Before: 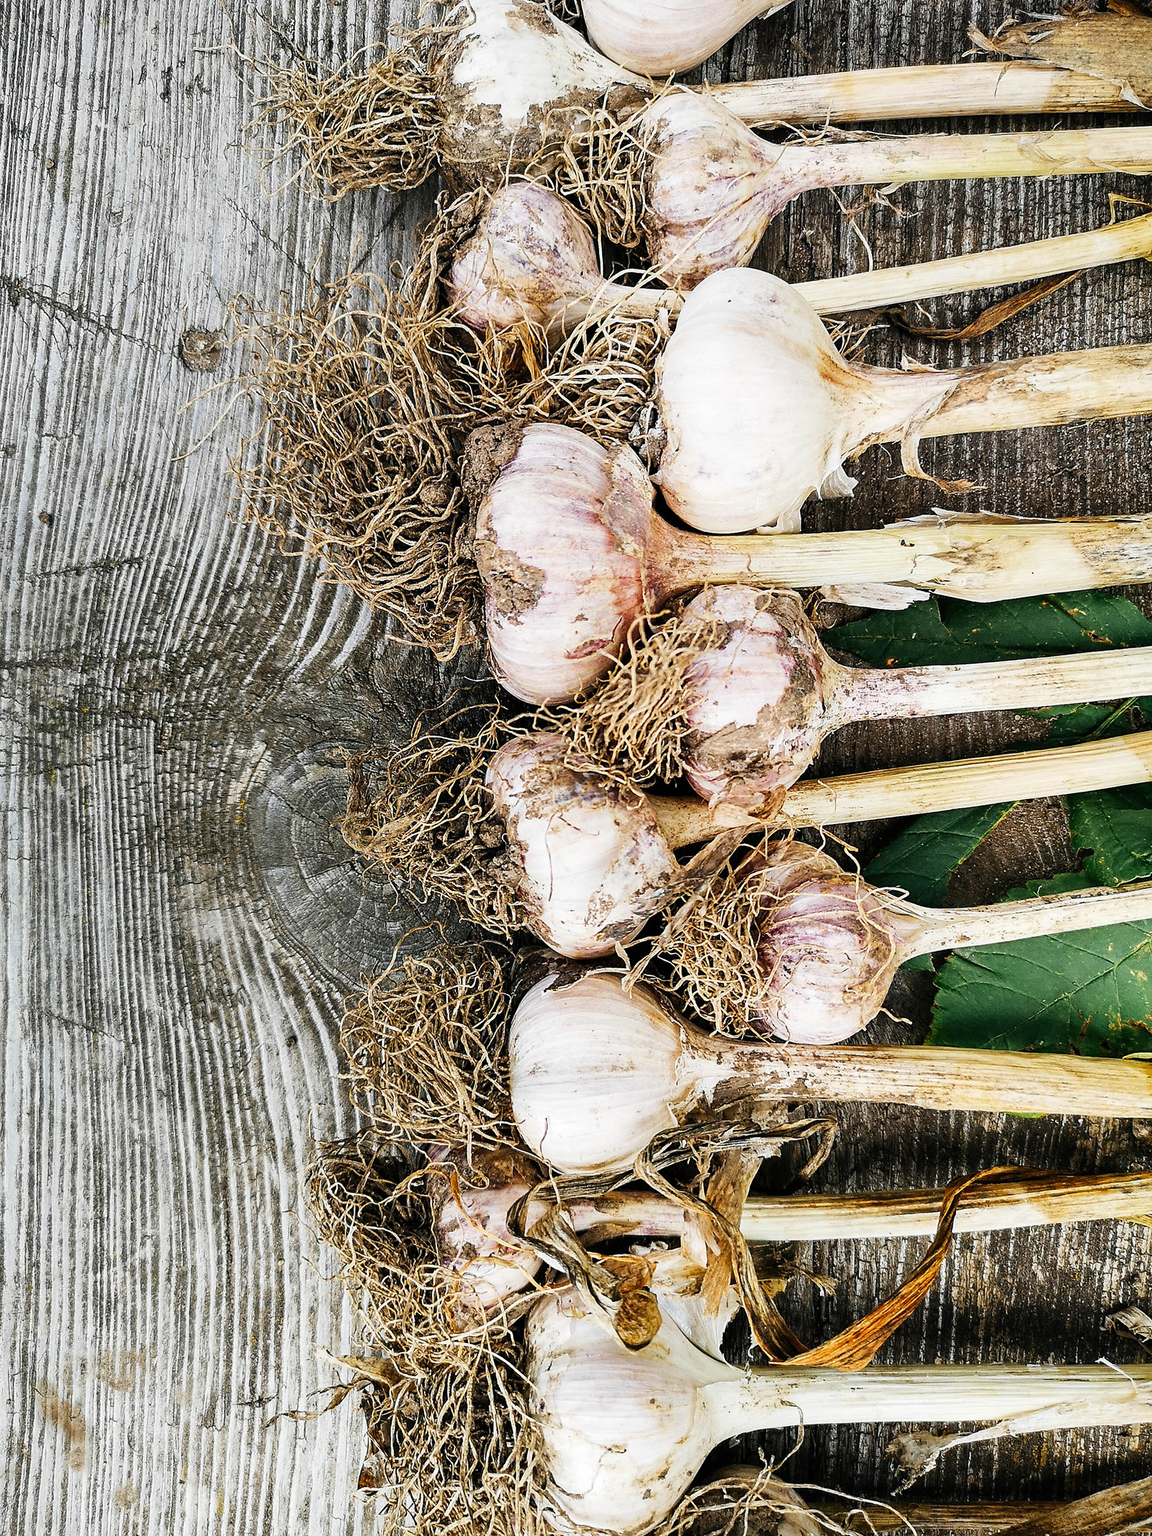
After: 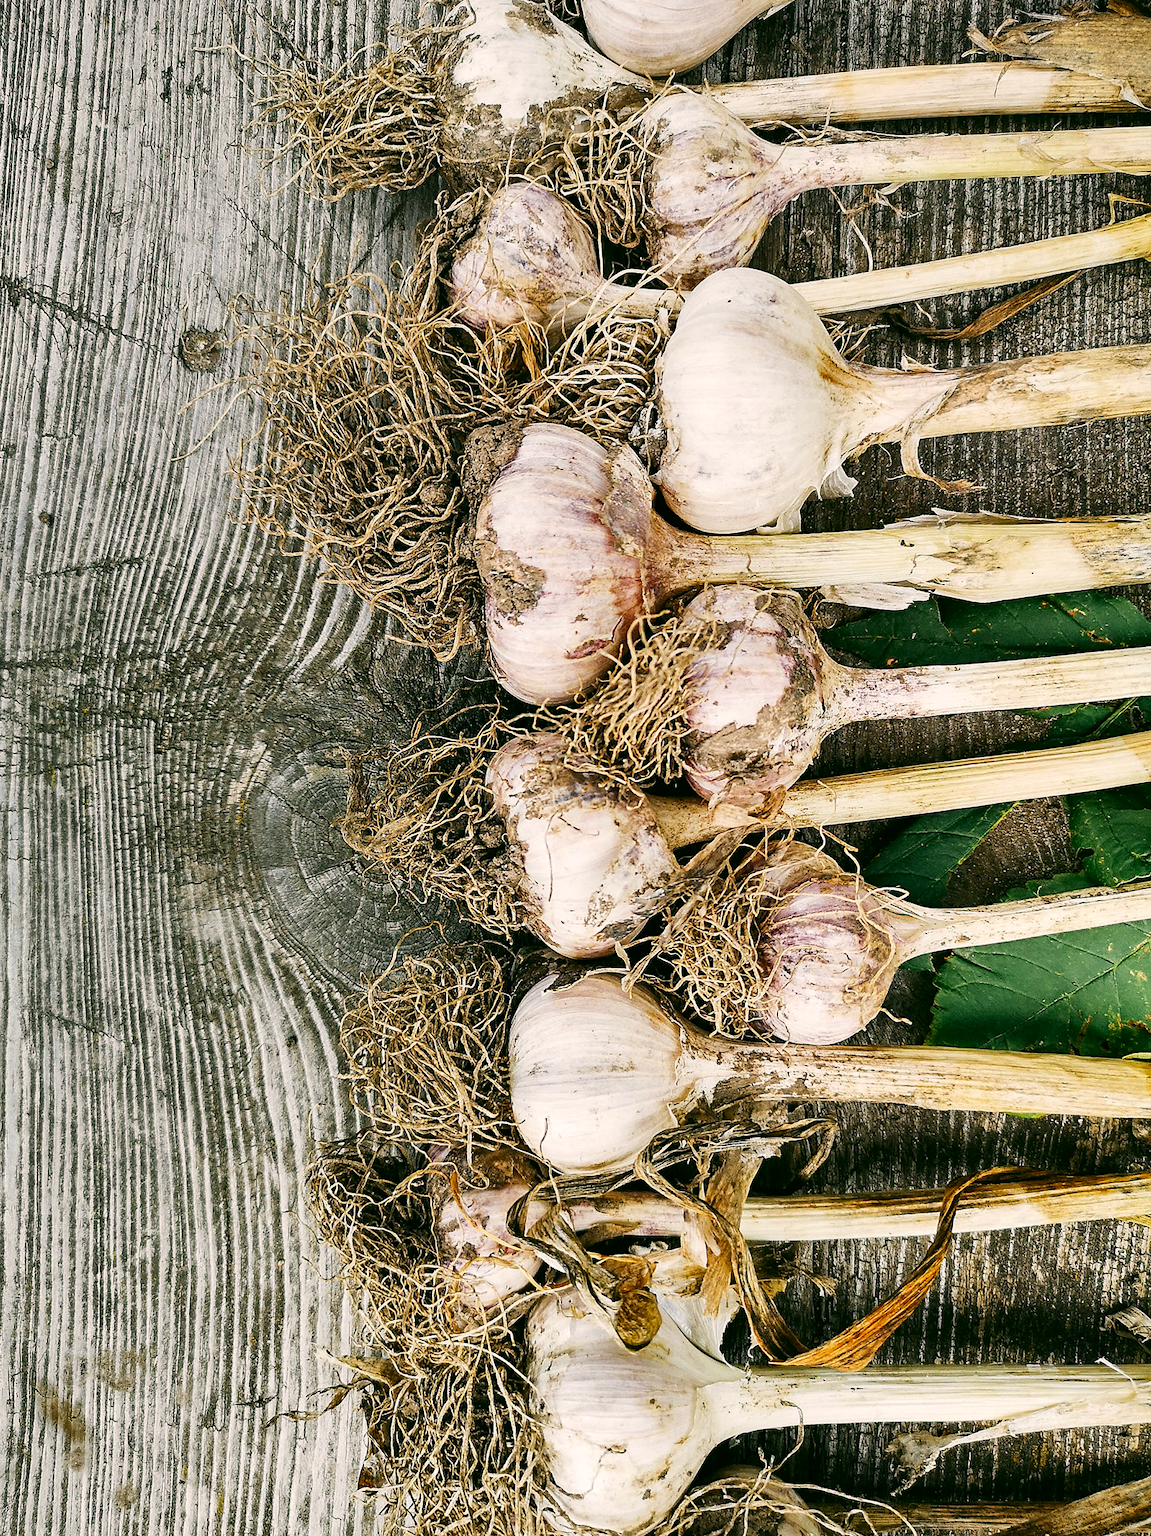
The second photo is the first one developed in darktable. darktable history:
shadows and highlights: radius 100.41, shadows 50.55, highlights -64.36, highlights color adjustment 49.82%, soften with gaussian
color correction: highlights a* 4.02, highlights b* 4.98, shadows a* -7.55, shadows b* 4.98
